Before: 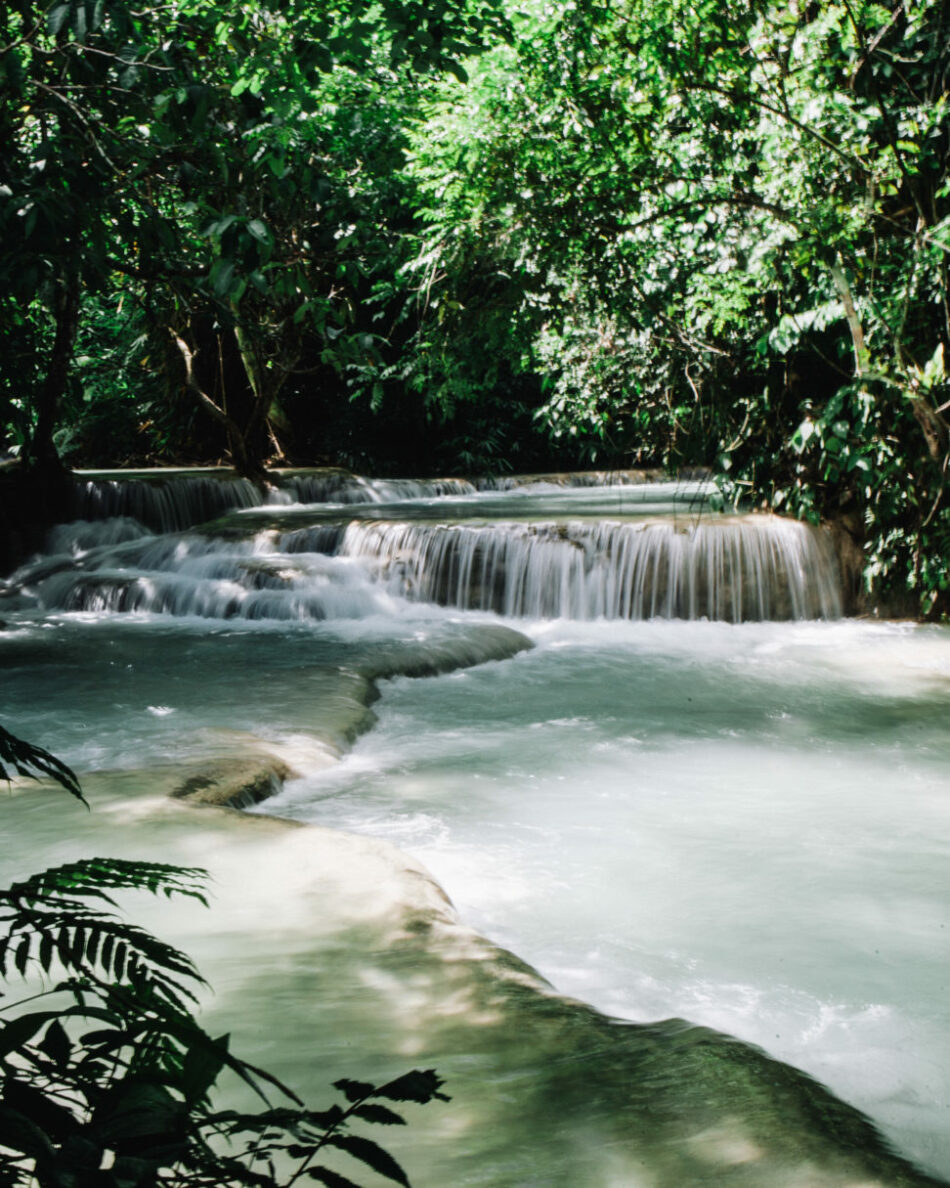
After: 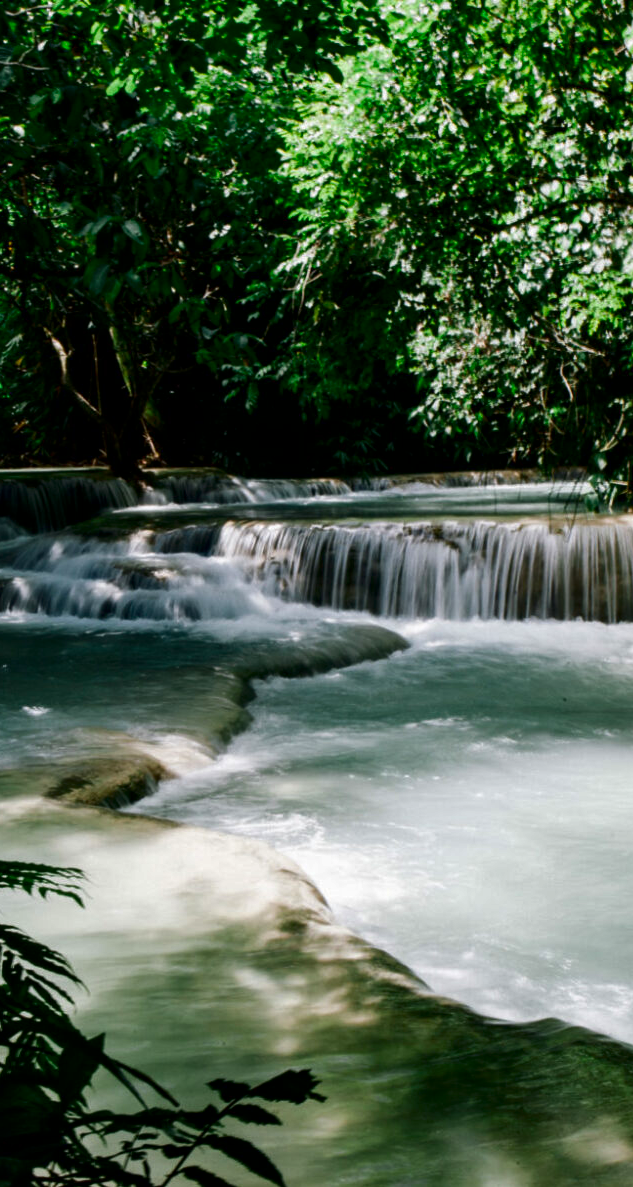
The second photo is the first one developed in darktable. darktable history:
contrast brightness saturation: brightness -0.25, saturation 0.2
local contrast: mode bilateral grid, contrast 20, coarseness 50, detail 120%, midtone range 0.2
crop and rotate: left 13.342%, right 19.991%
